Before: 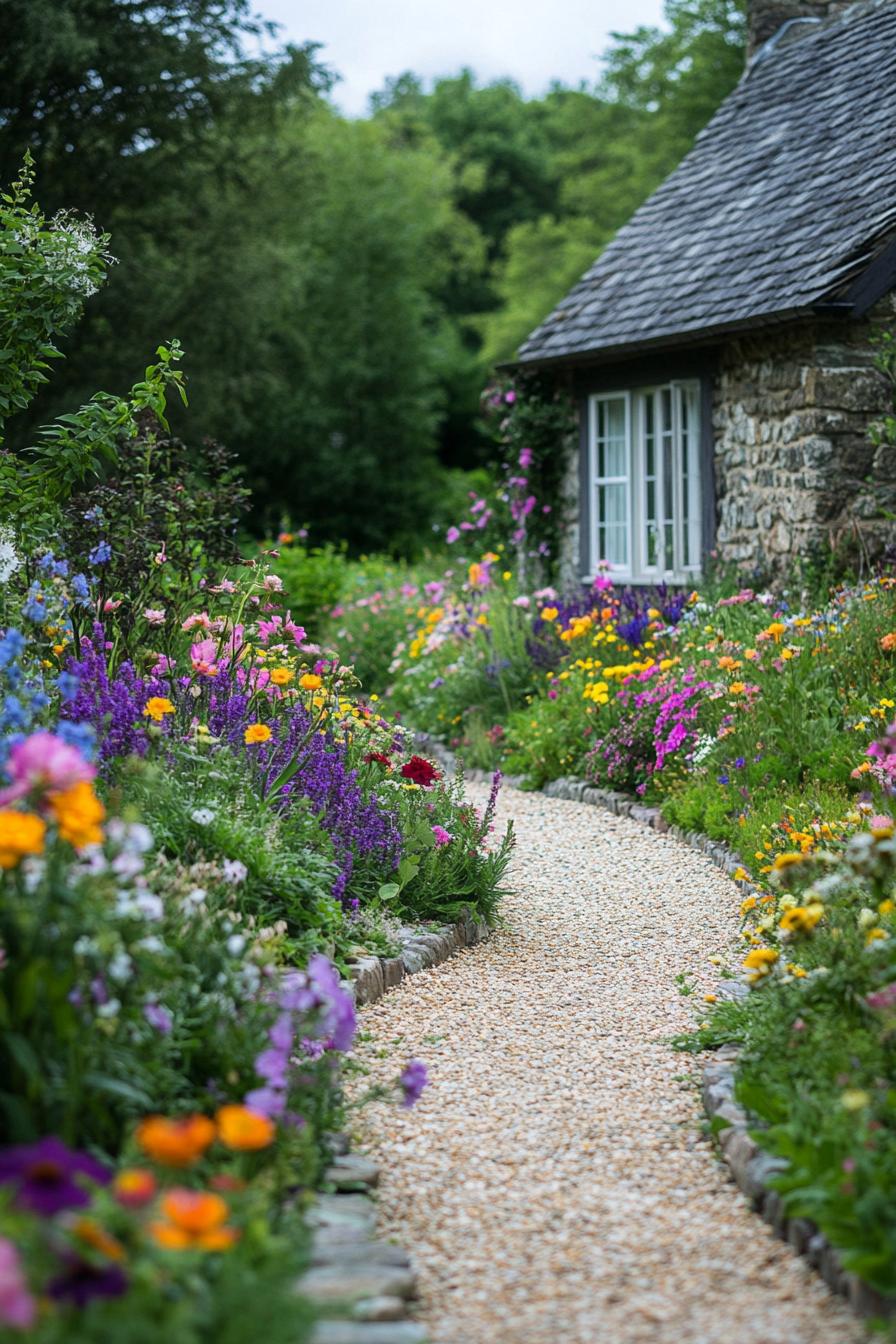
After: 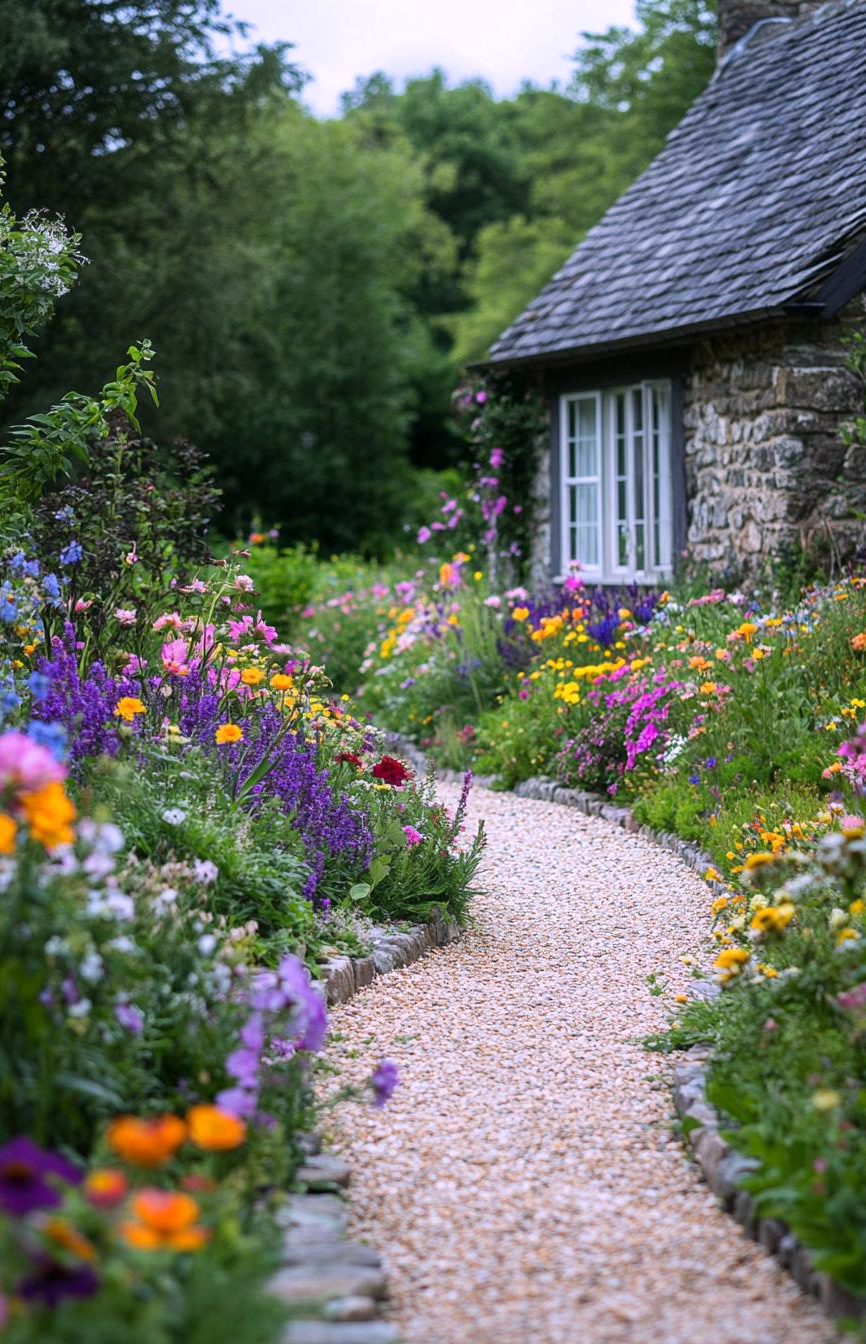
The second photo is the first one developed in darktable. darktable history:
crop and rotate: left 3.238%
white balance: red 1.066, blue 1.119
